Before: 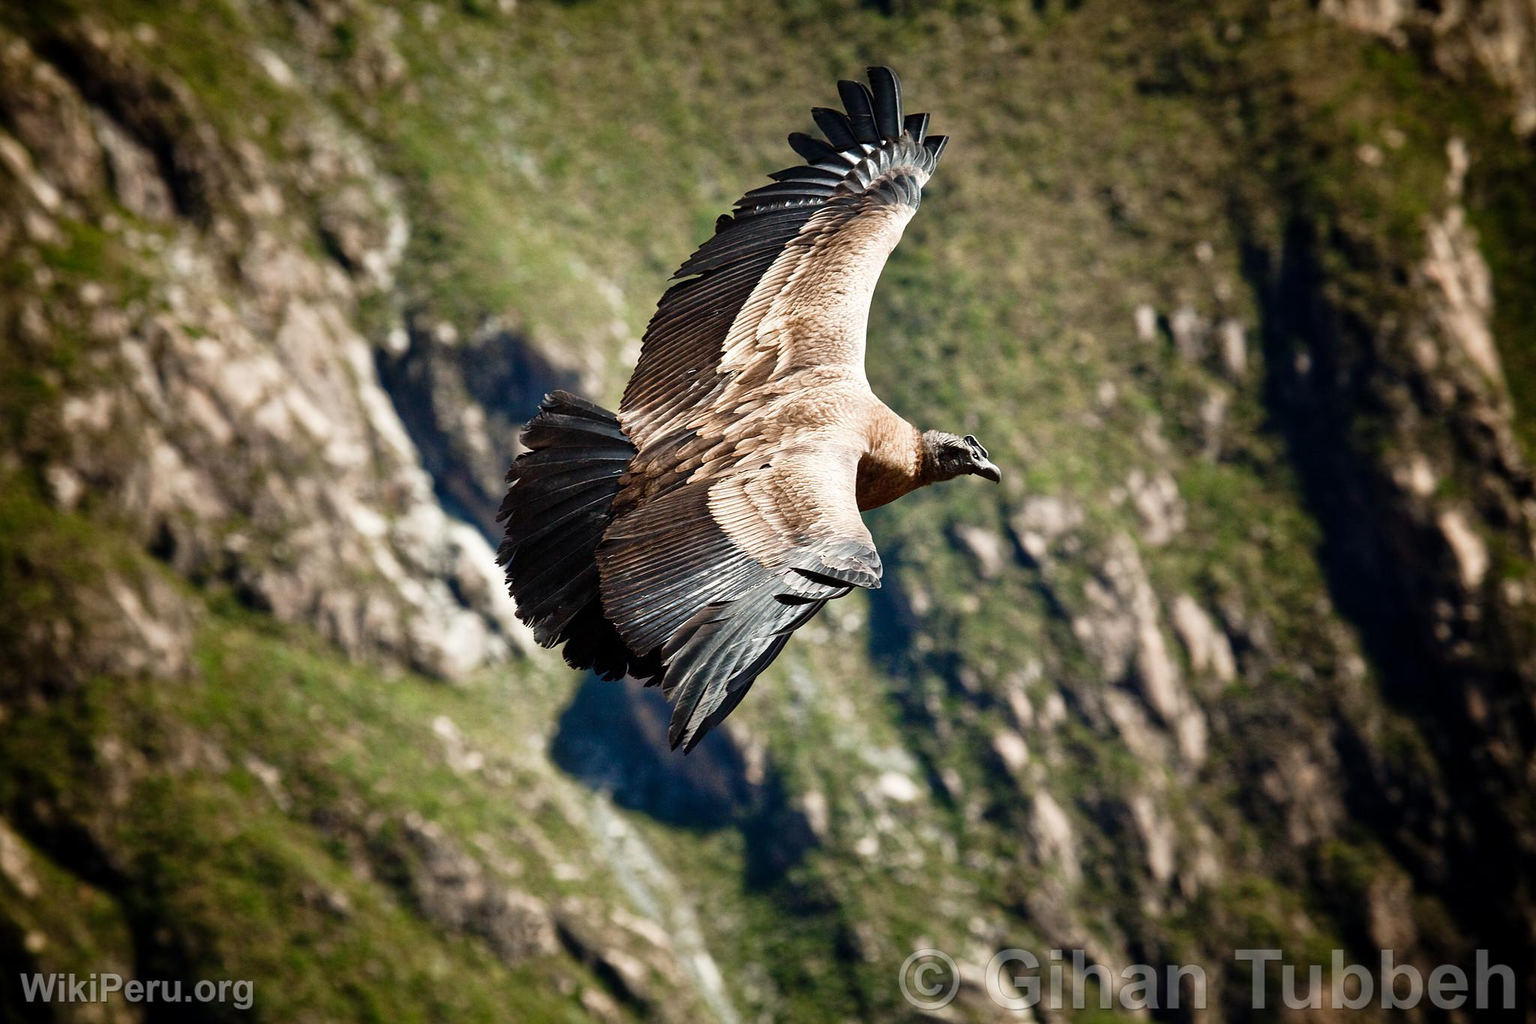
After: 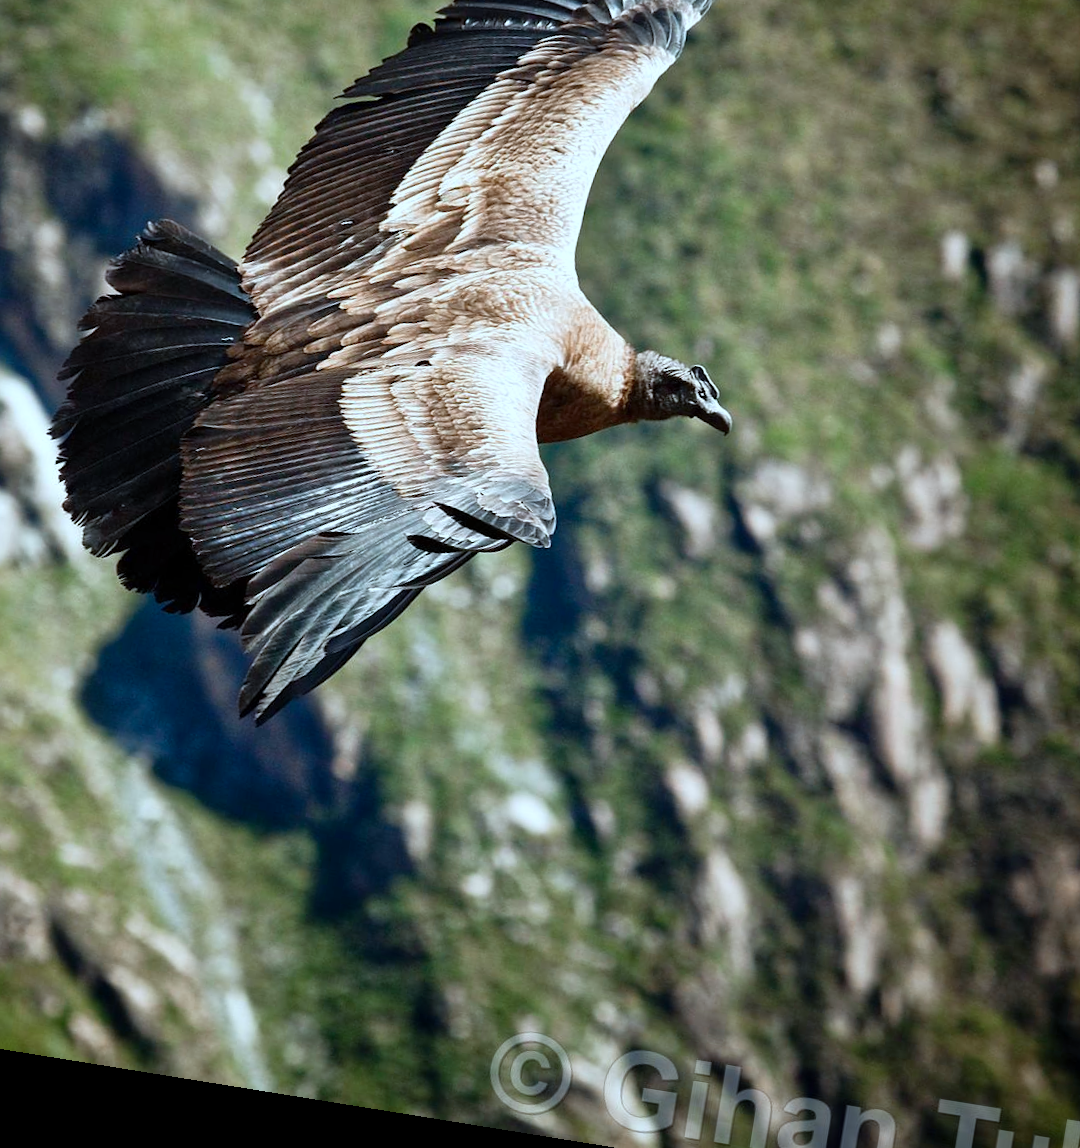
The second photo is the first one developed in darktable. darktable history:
color calibration: illuminant Planckian (black body), x 0.378, y 0.375, temperature 4065 K
rotate and perspective: rotation 9.12°, automatic cropping off
crop: left 31.379%, top 24.658%, right 20.326%, bottom 6.628%
